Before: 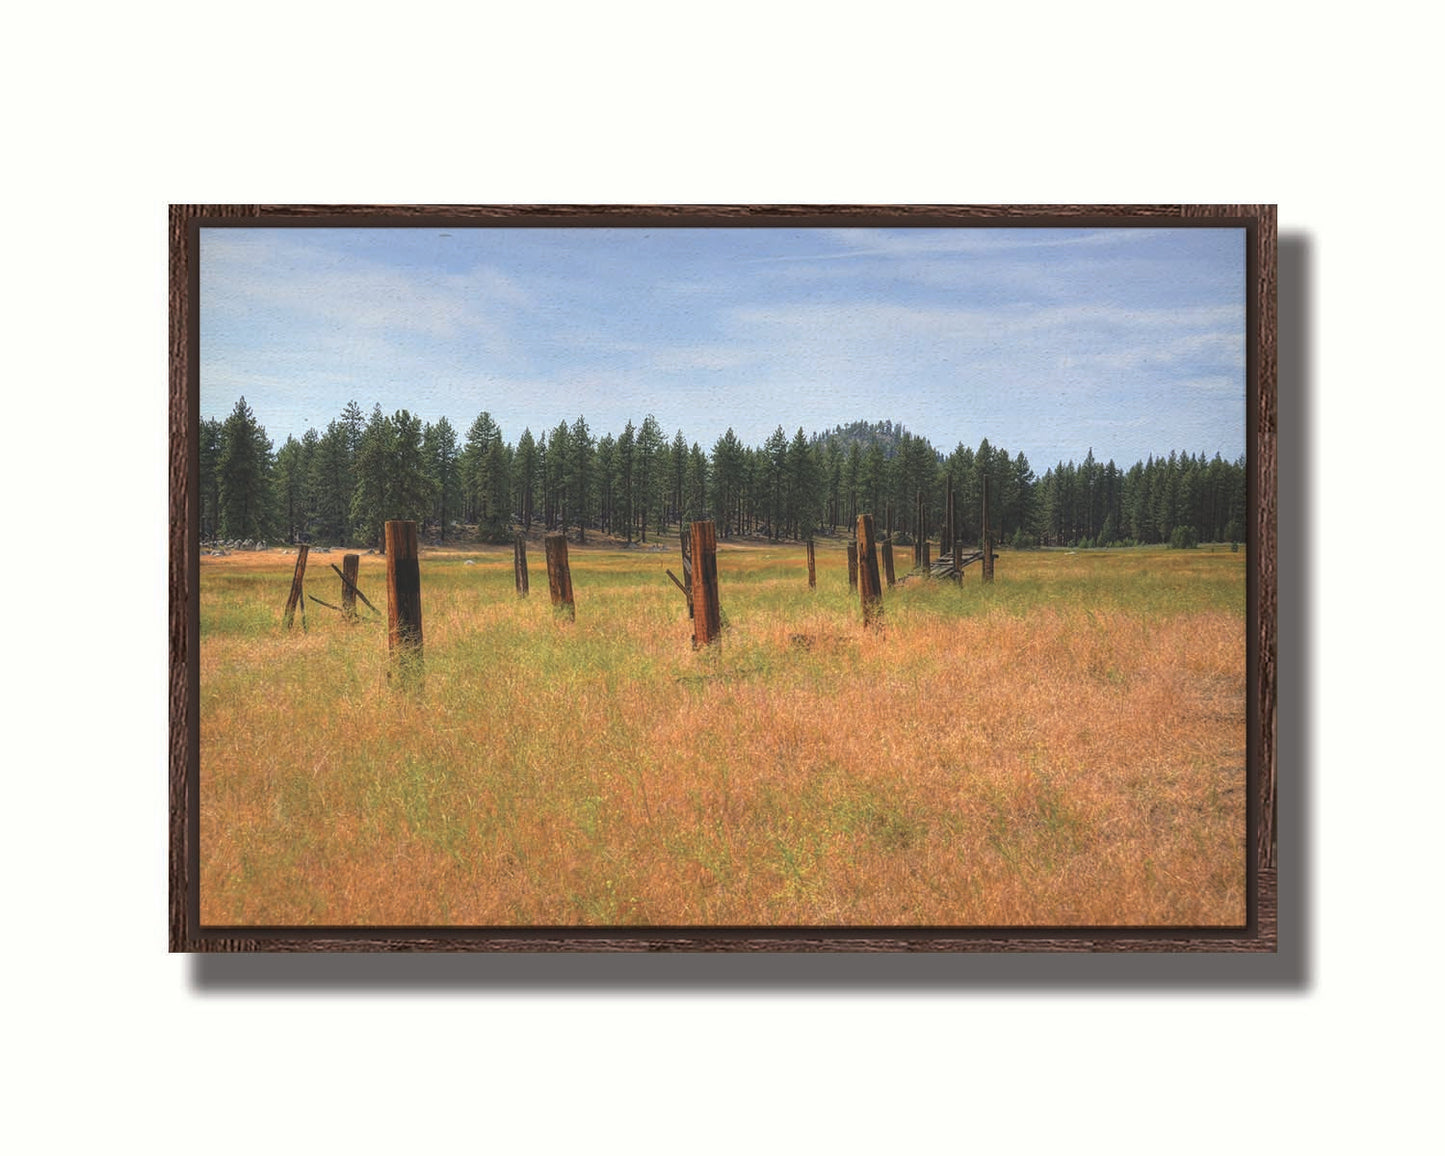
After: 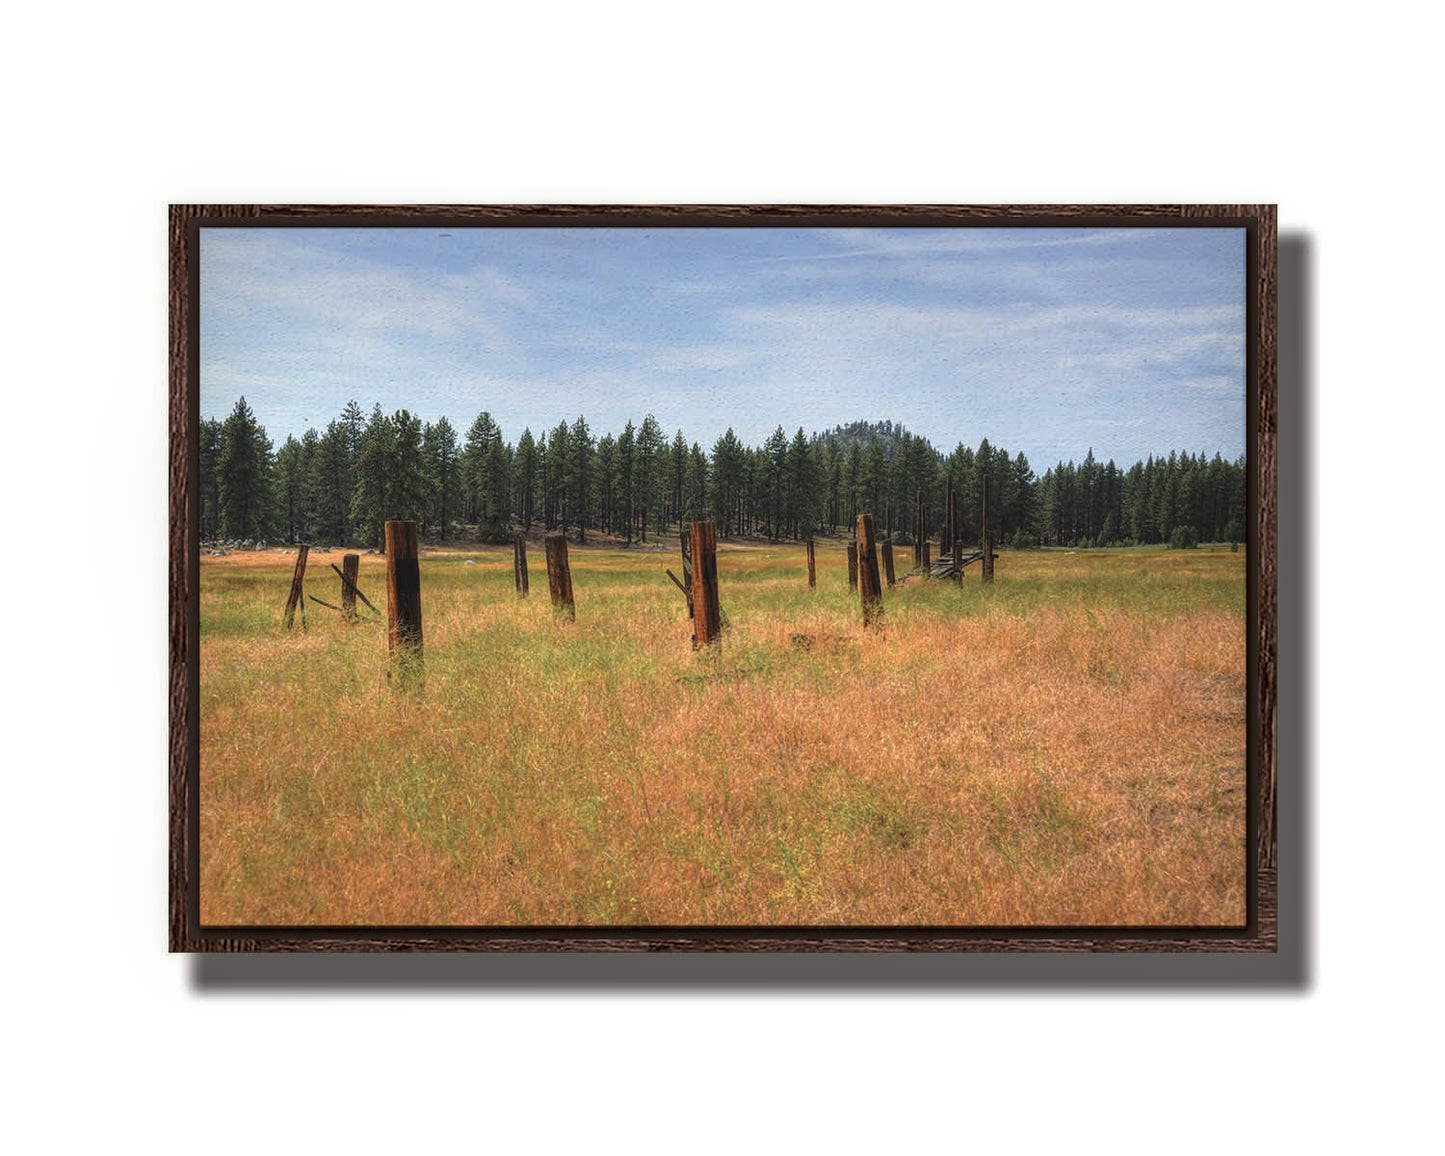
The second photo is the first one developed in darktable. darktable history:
local contrast: highlights 26%, shadows 74%, midtone range 0.749
